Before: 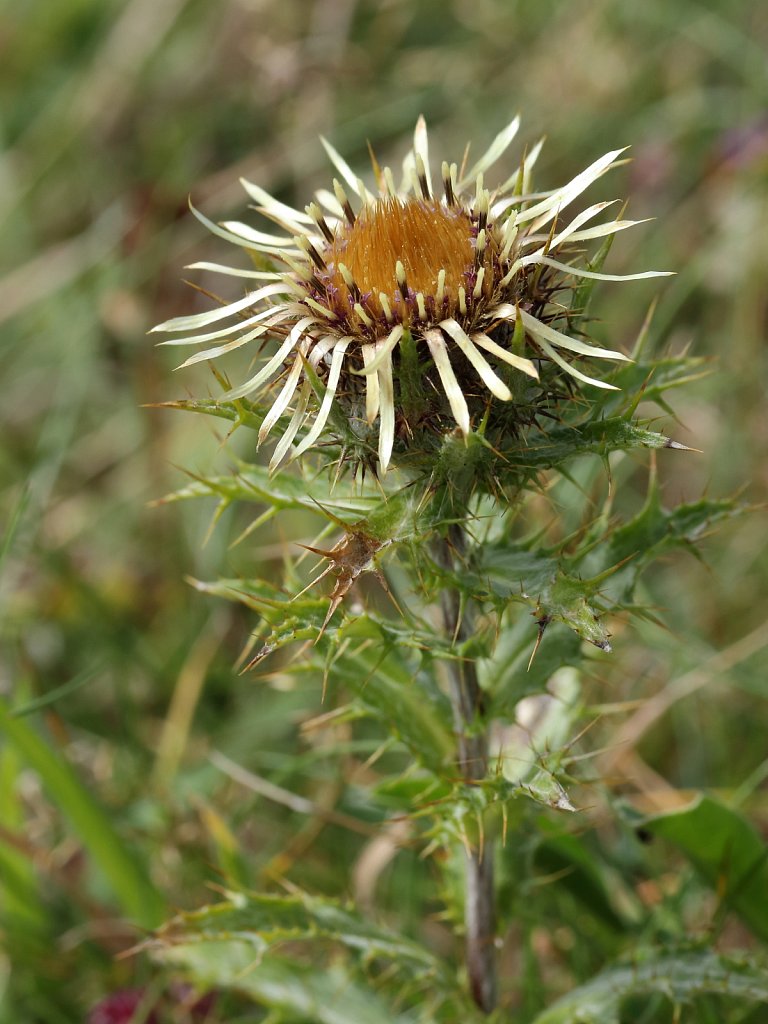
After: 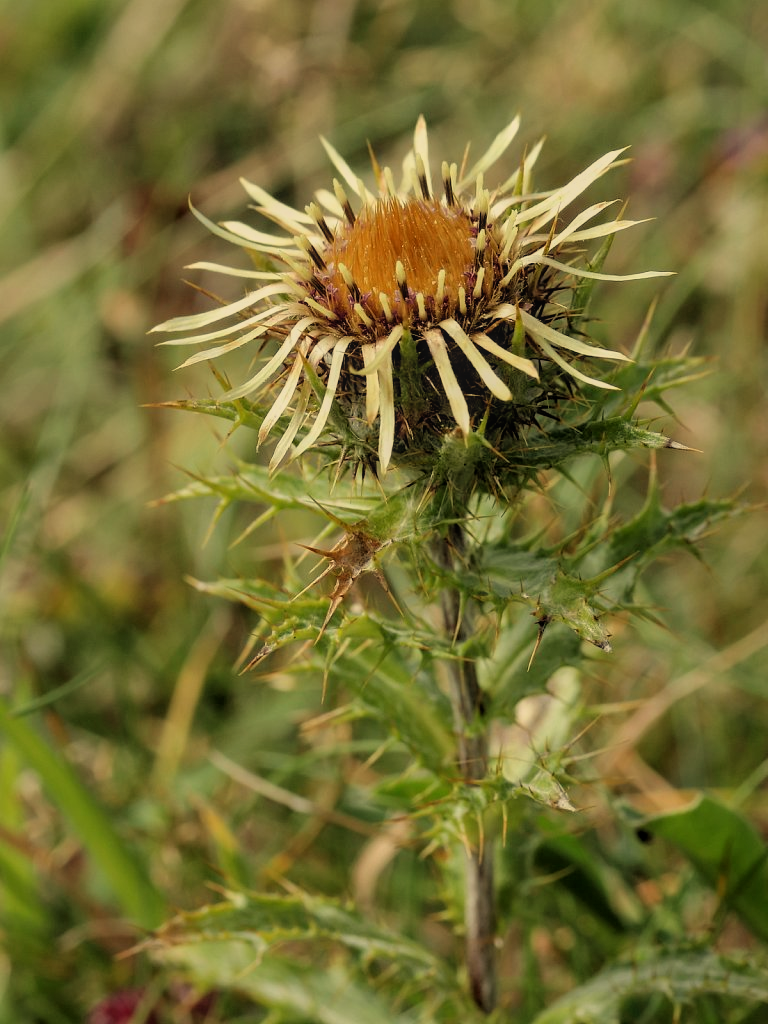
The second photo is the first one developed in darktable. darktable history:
filmic rgb: black relative exposure -5.83 EV, white relative exposure 3.4 EV, hardness 3.68
local contrast: detail 110%
white balance: red 1.08, blue 0.791
